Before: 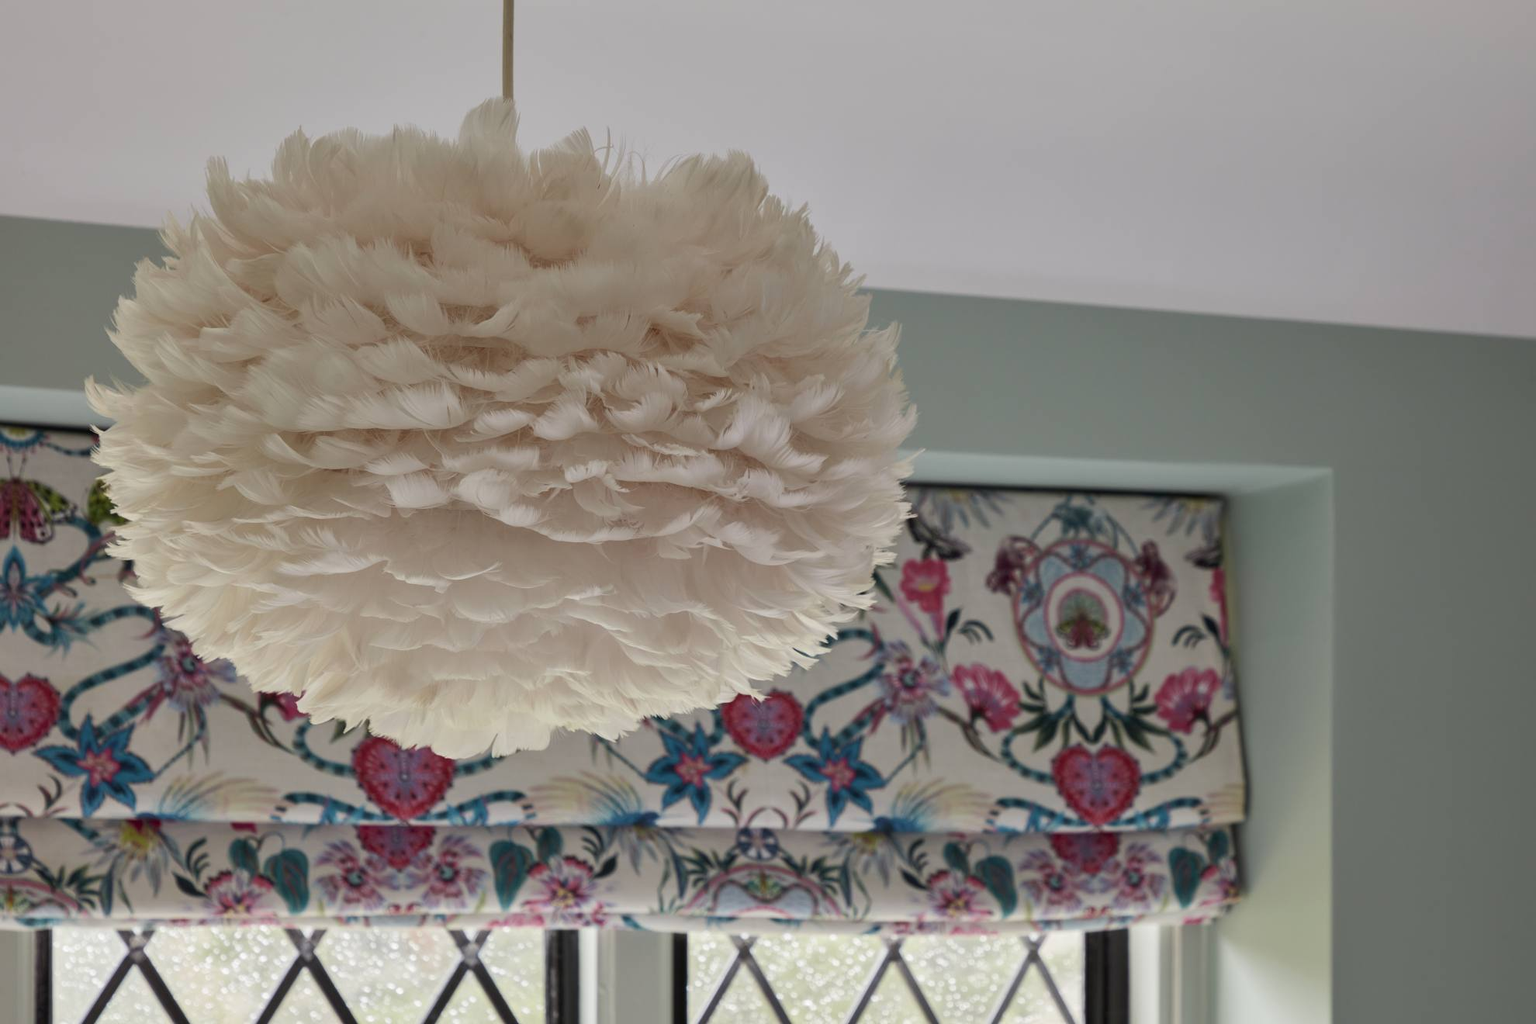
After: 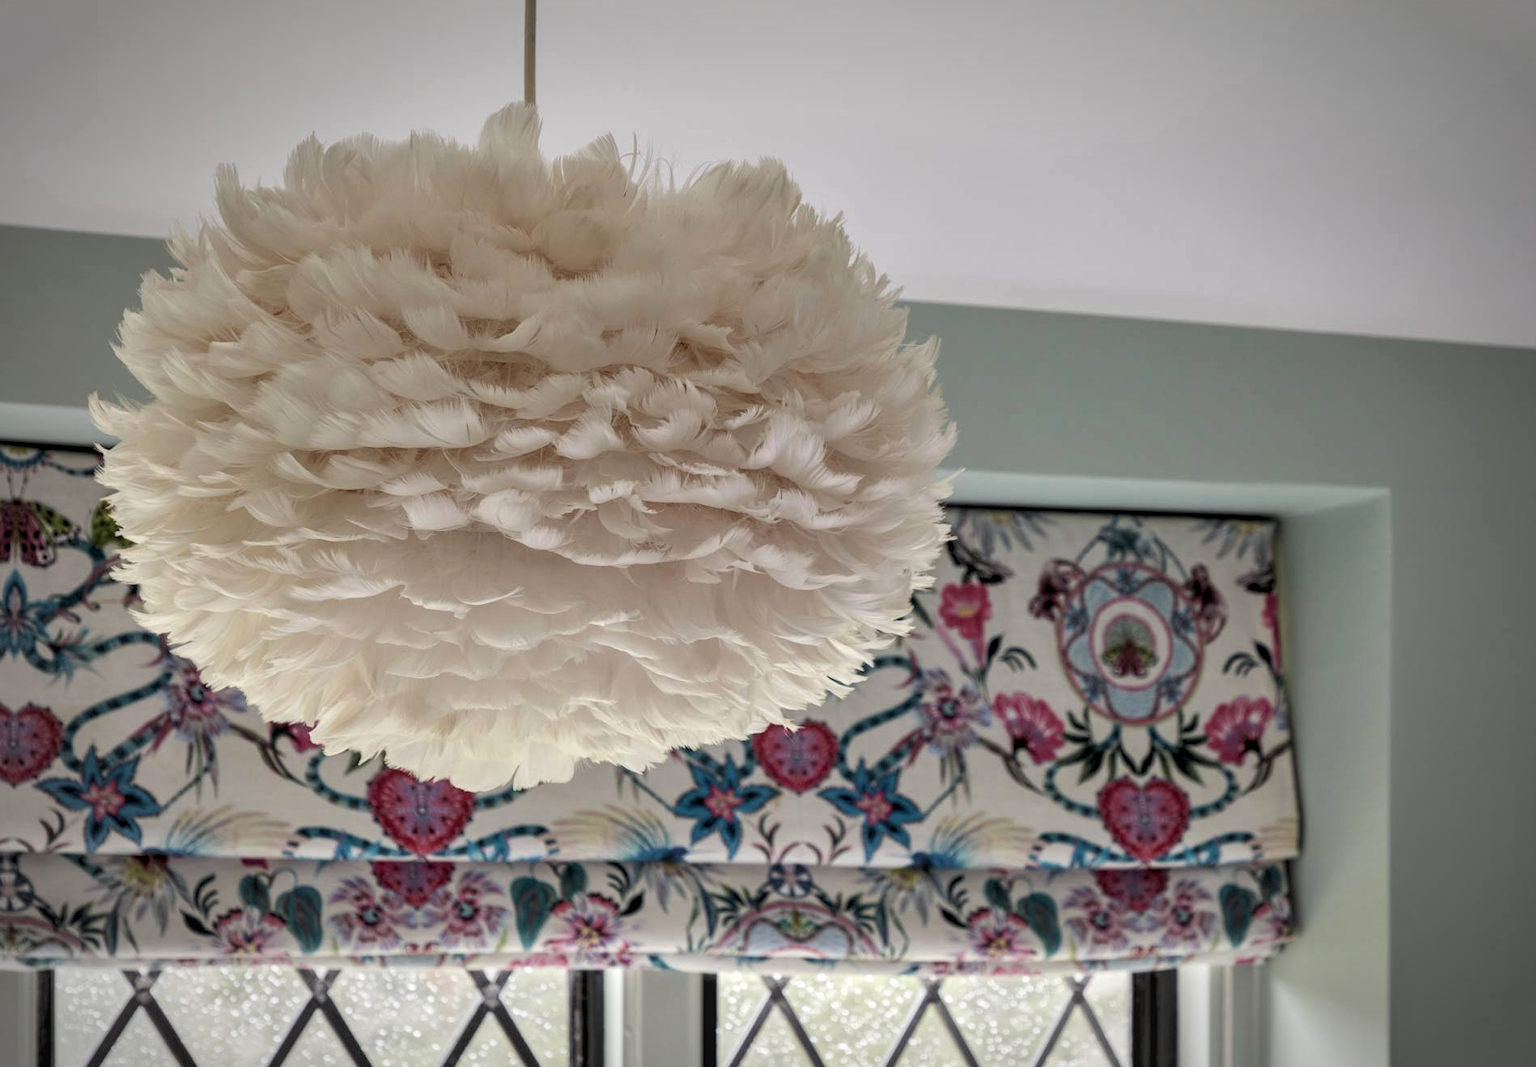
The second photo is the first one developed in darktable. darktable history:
rgb levels: levels [[0.01, 0.419, 0.839], [0, 0.5, 1], [0, 0.5, 1]]
local contrast: on, module defaults
crop: right 4.126%, bottom 0.031%
vignetting: automatic ratio true
